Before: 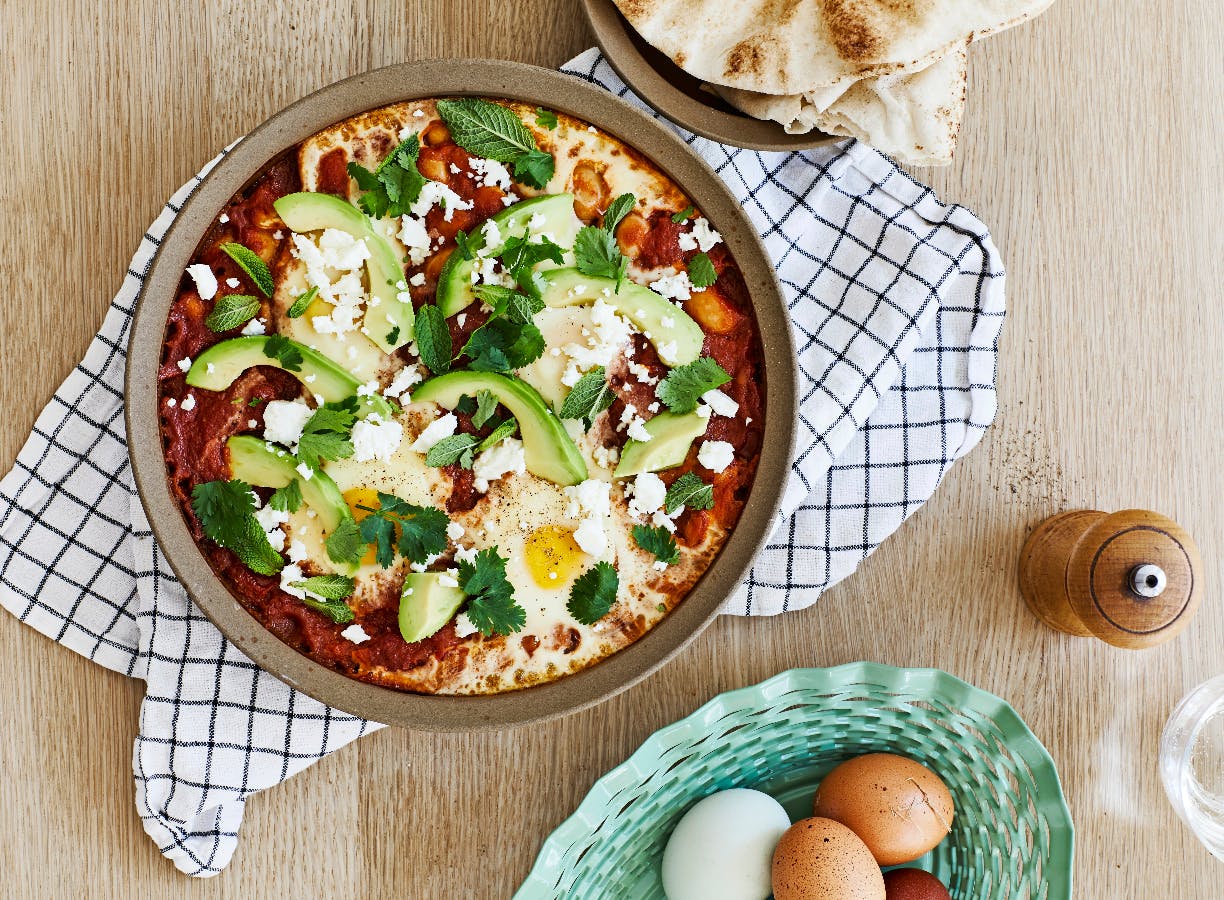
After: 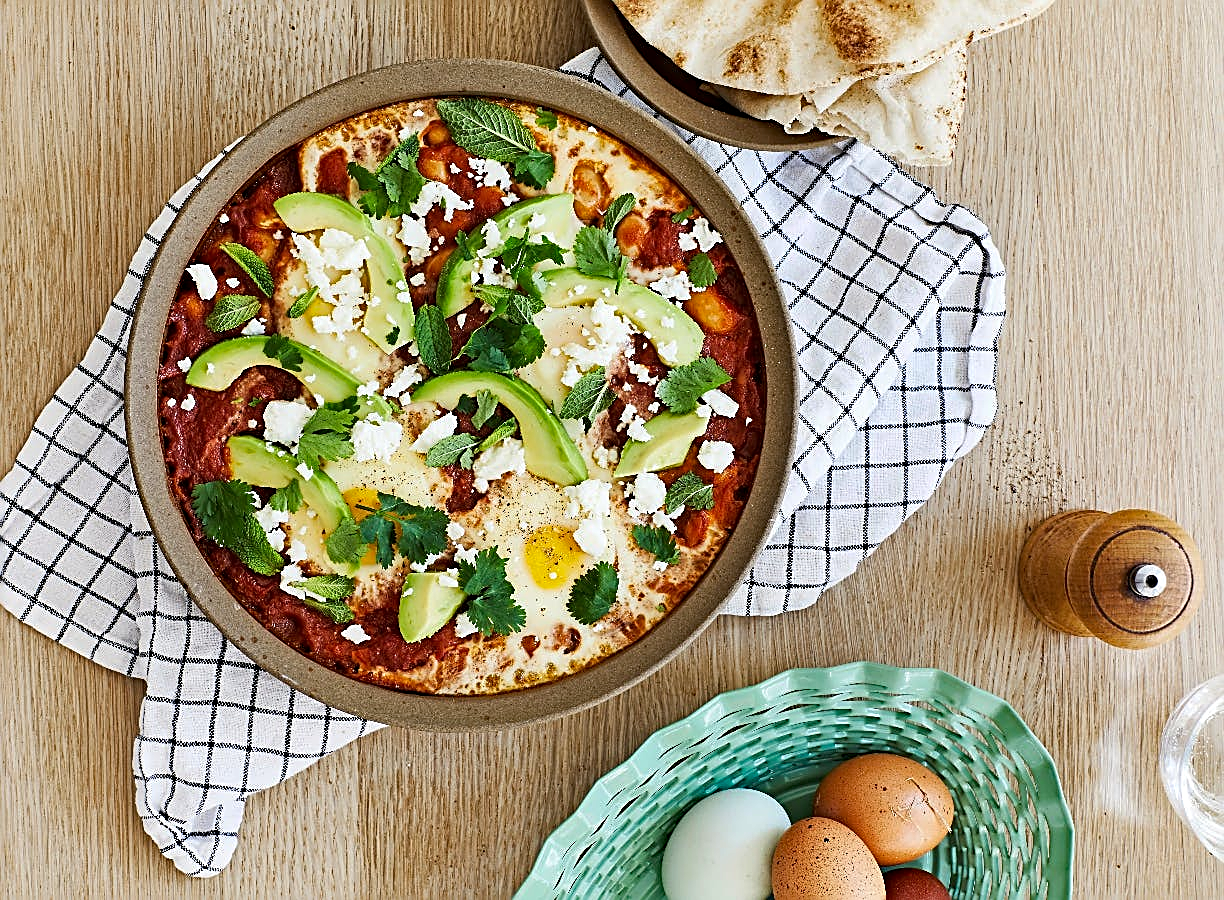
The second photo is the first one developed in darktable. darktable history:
sharpen: amount 0.733
haze removal: strength 0.291, distance 0.249, compatibility mode true, adaptive false
